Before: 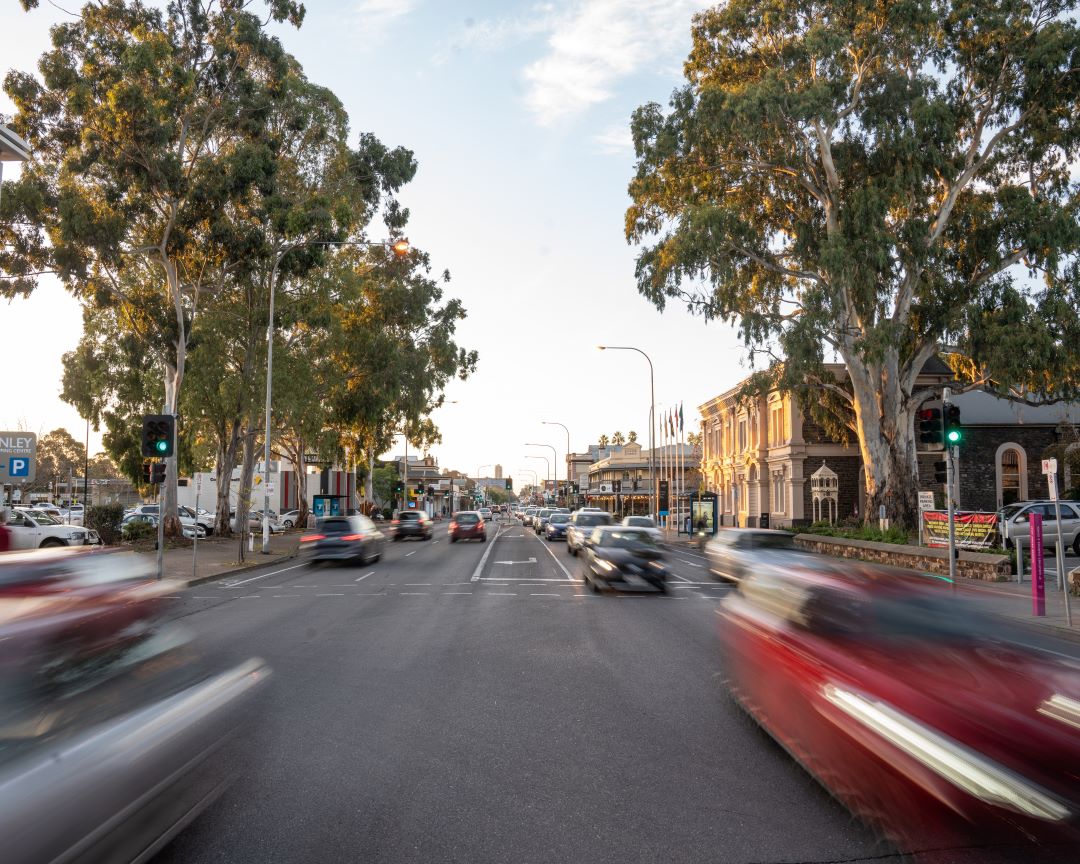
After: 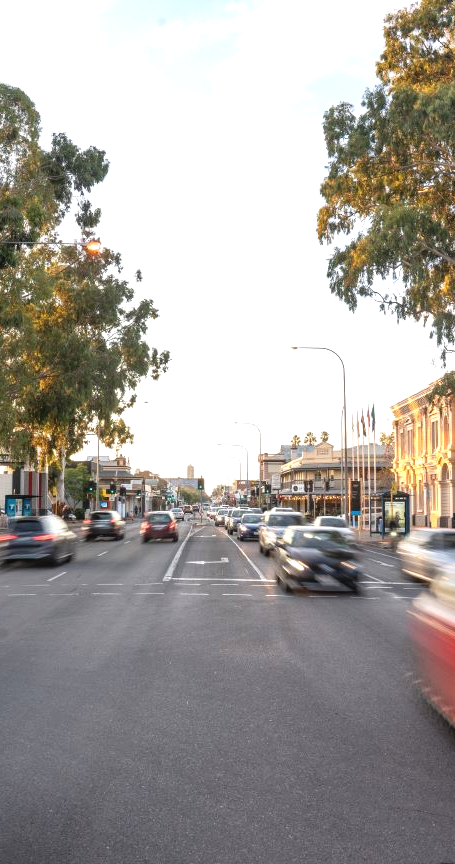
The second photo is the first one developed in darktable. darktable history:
crop: left 28.583%, right 29.231%
exposure: black level correction -0.002, exposure 0.54 EV, compensate highlight preservation false
